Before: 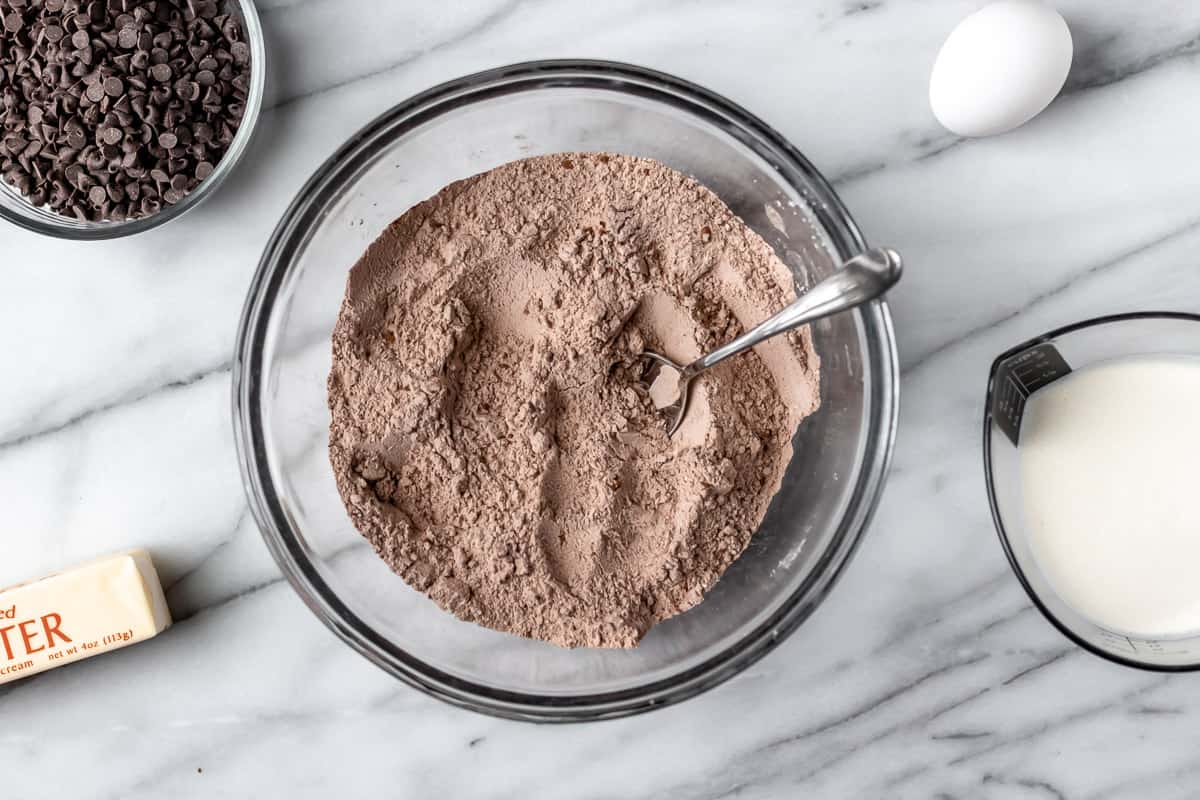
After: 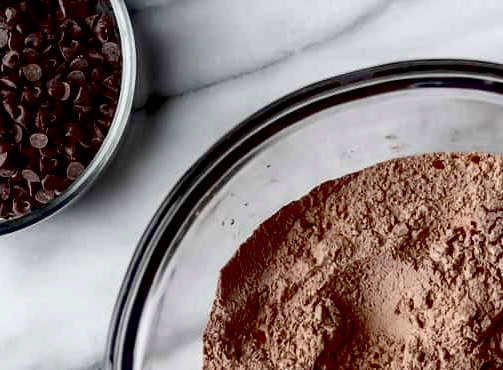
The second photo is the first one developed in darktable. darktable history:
contrast brightness saturation: contrast 0.07, brightness -0.13, saturation 0.06
white balance: emerald 1
crop and rotate: left 10.817%, top 0.062%, right 47.194%, bottom 53.626%
exposure: black level correction 0.056, compensate highlight preservation false
